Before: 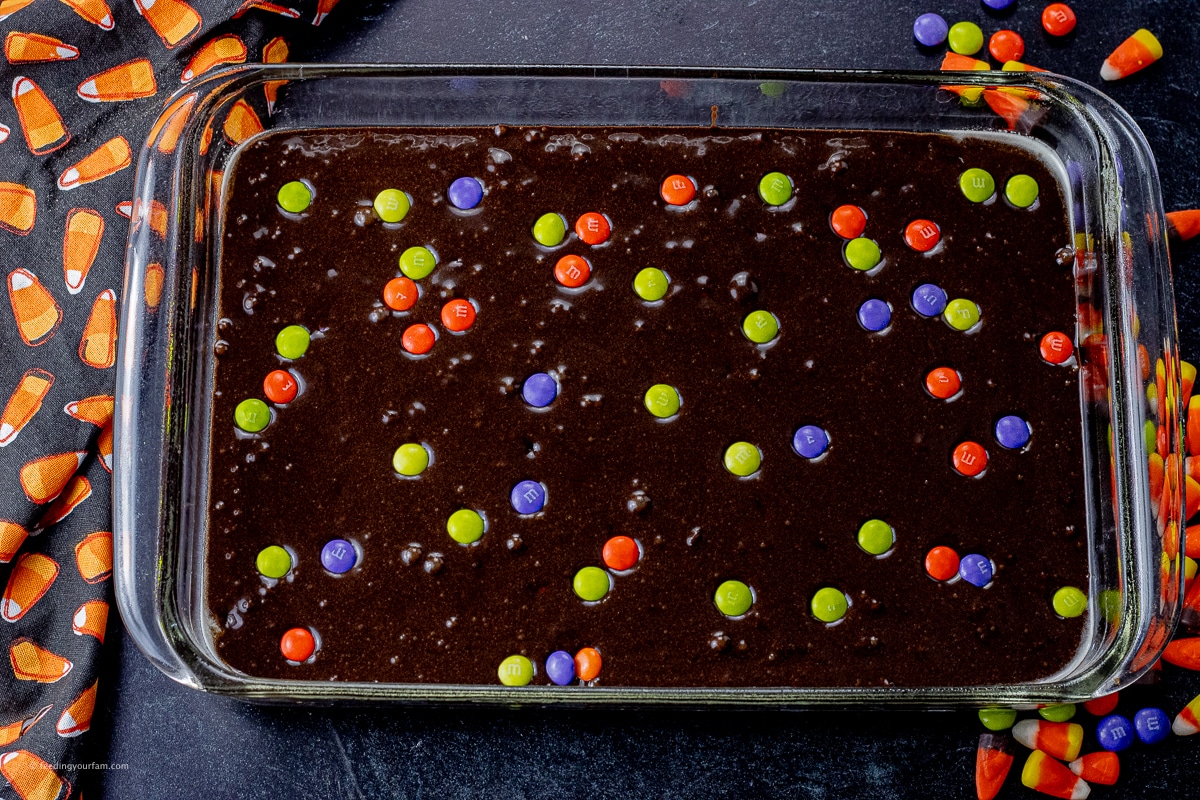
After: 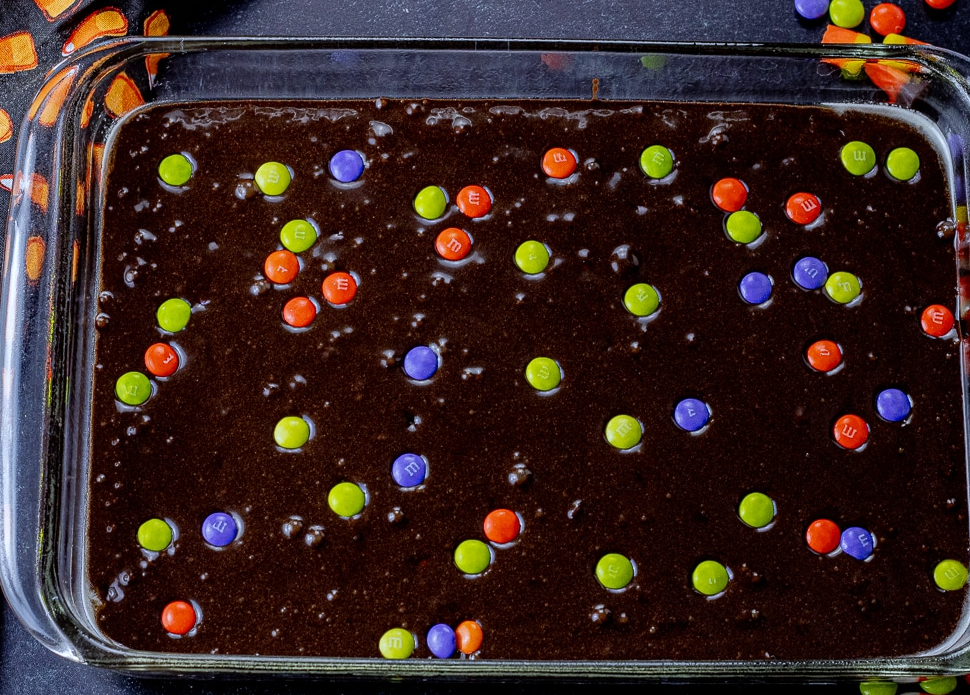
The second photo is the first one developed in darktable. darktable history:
crop: left 9.929%, top 3.475%, right 9.188%, bottom 9.529%
rotate and perspective: crop left 0, crop top 0
white balance: red 0.954, blue 1.079
